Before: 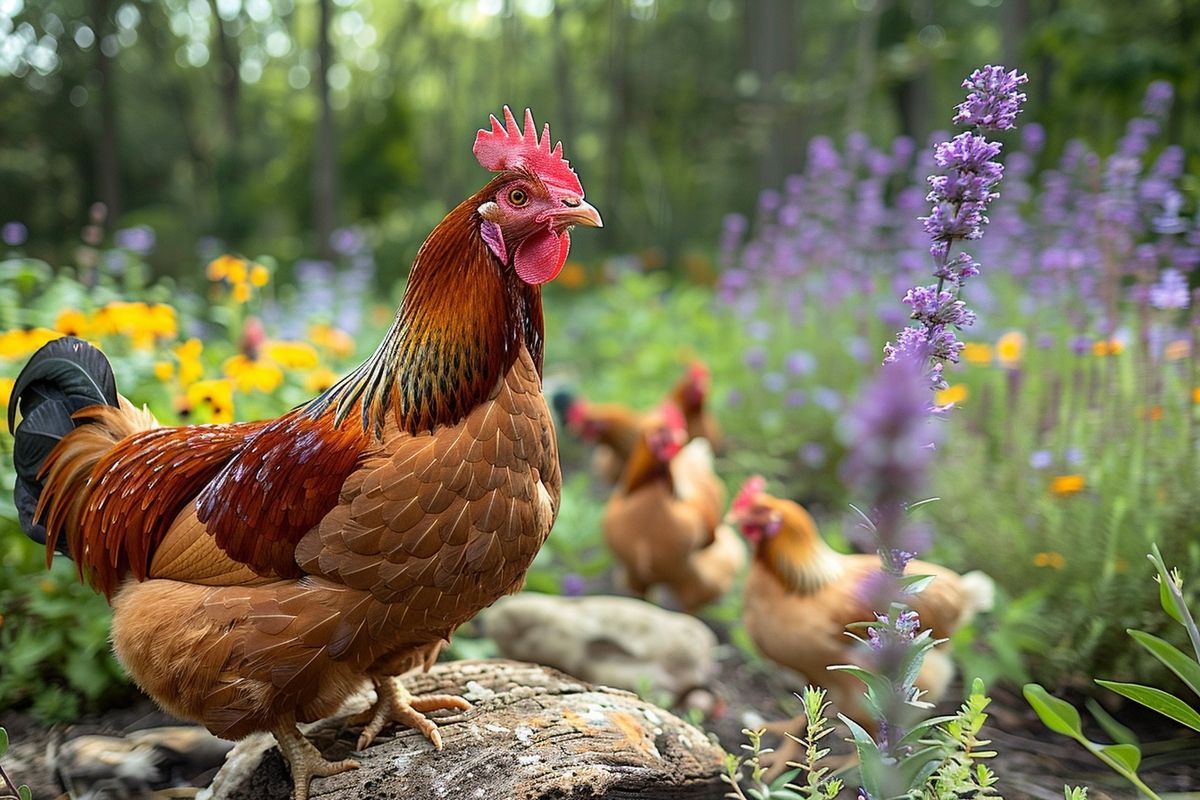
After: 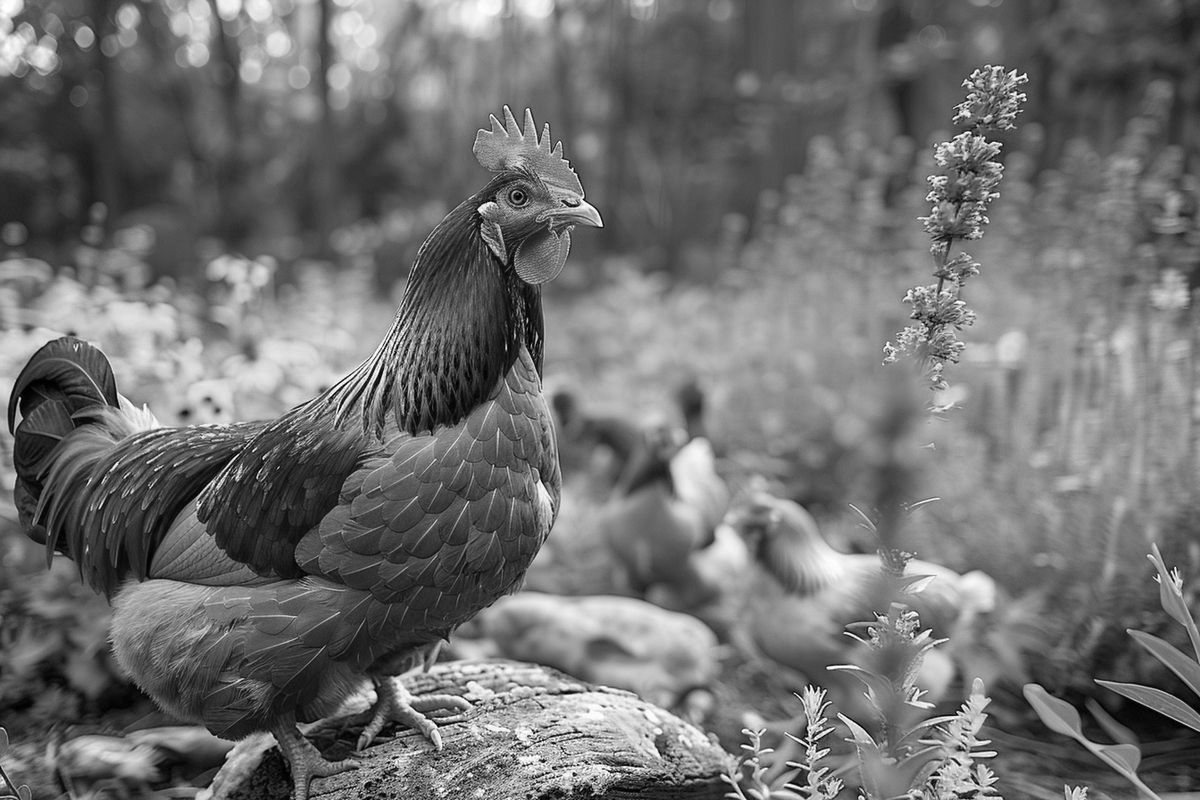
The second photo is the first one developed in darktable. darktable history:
monochrome: a 16.01, b -2.65, highlights 0.52
shadows and highlights: radius 125.46, shadows 21.19, highlights -21.19, low approximation 0.01
